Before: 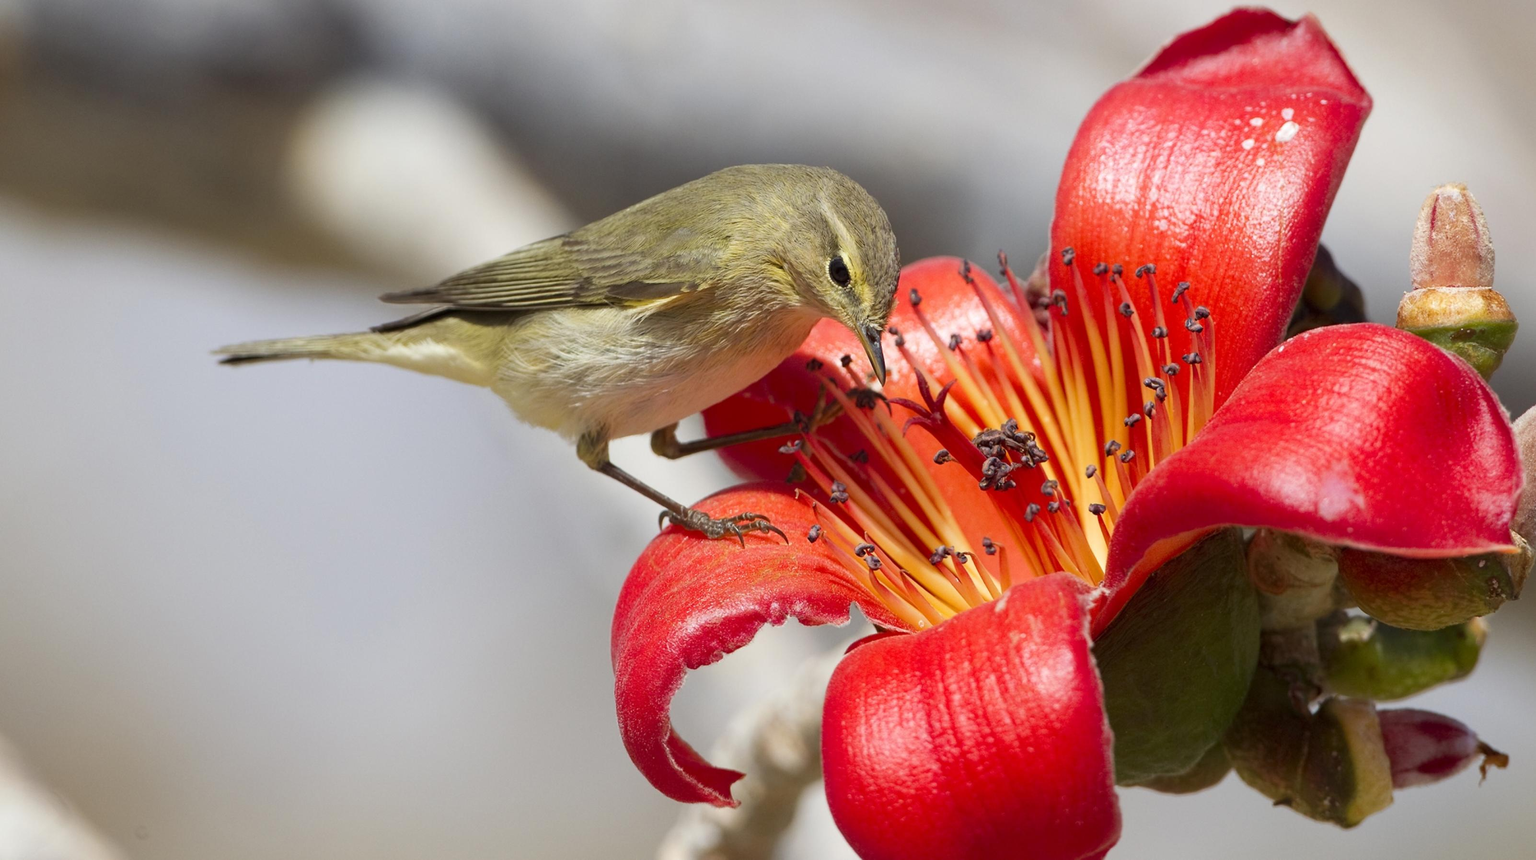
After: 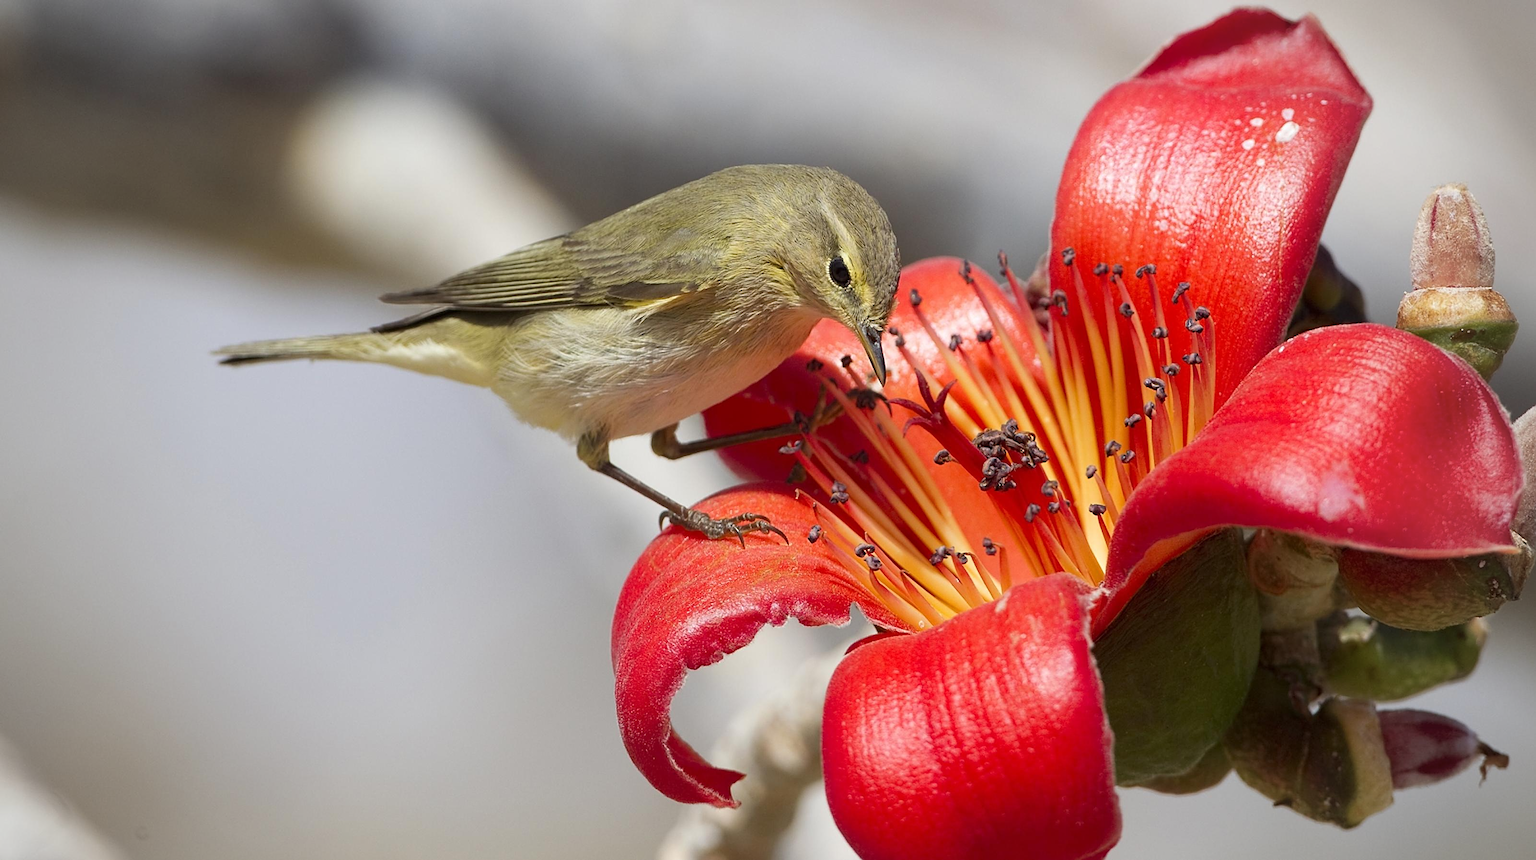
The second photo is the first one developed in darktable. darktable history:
vignetting: fall-off start 71.84%, brightness -0.198
sharpen: on, module defaults
levels: black 0.047%
